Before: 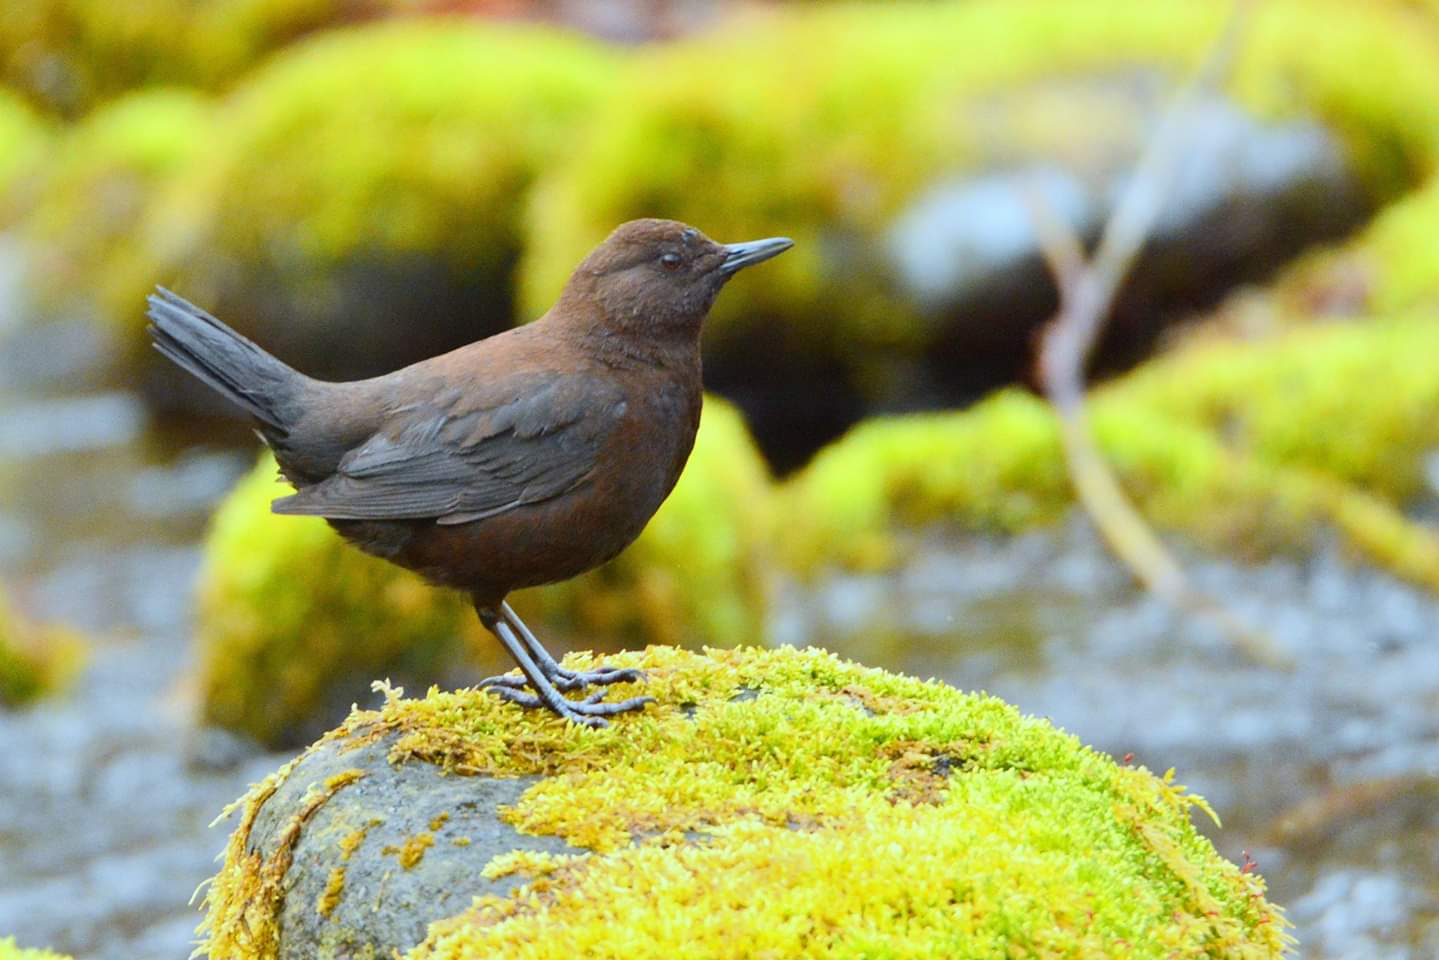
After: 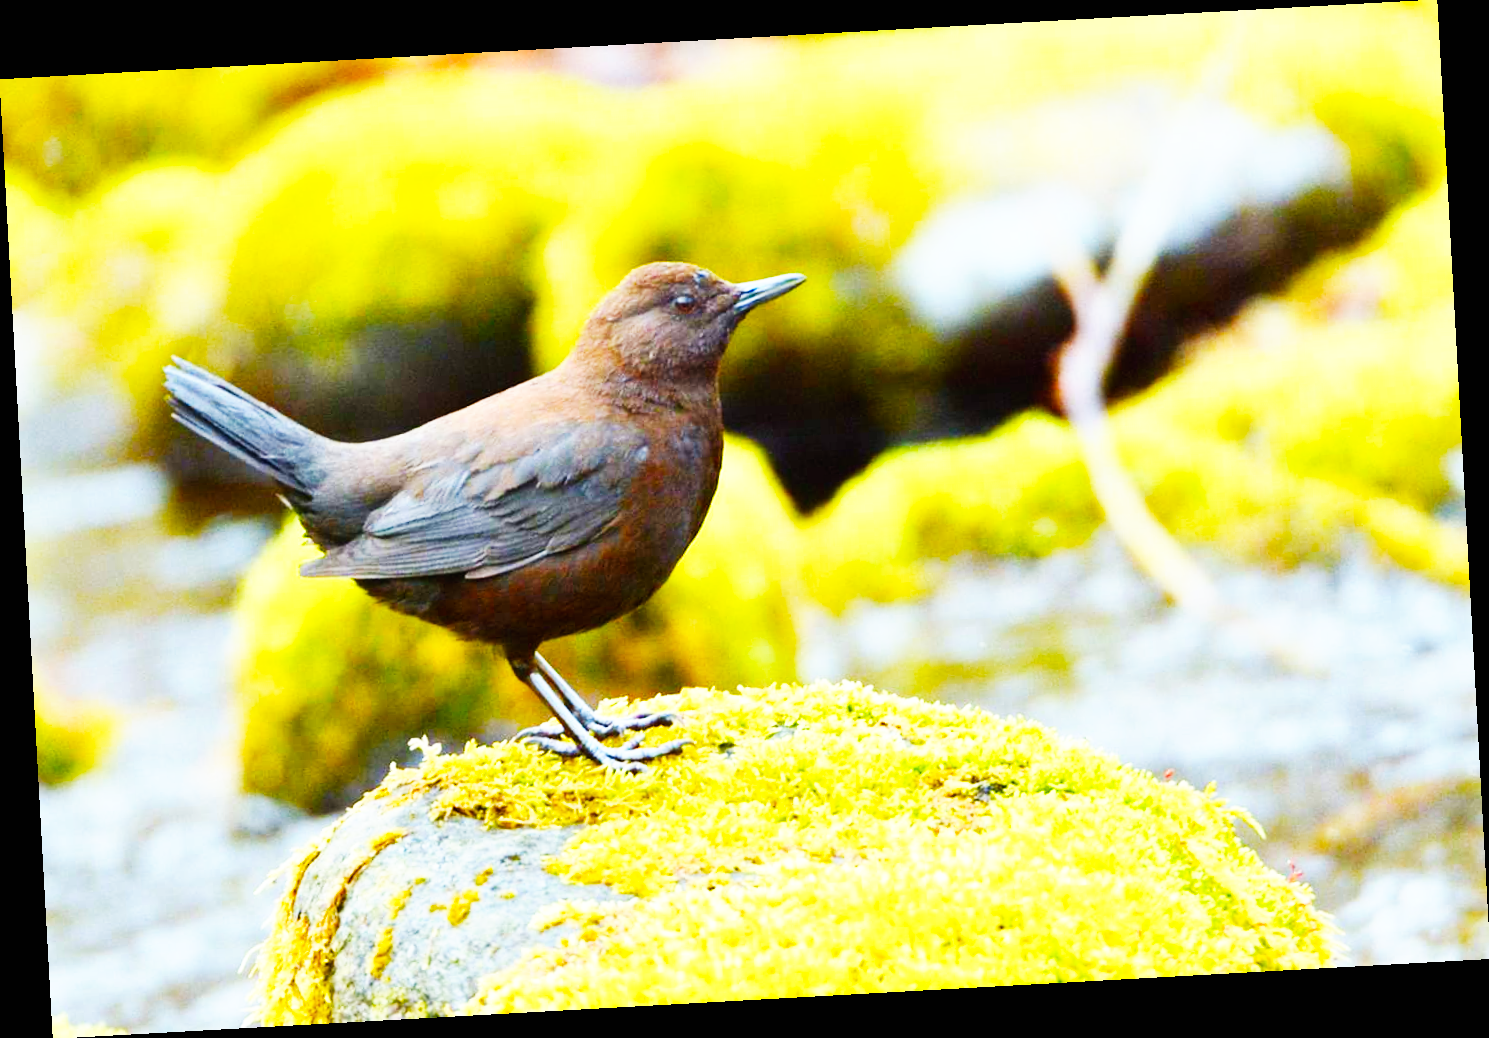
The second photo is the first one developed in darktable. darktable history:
rotate and perspective: rotation -3.18°, automatic cropping off
base curve: curves: ch0 [(0, 0) (0.007, 0.004) (0.027, 0.03) (0.046, 0.07) (0.207, 0.54) (0.442, 0.872) (0.673, 0.972) (1, 1)], preserve colors none
color balance rgb: linear chroma grading › global chroma 8.12%, perceptual saturation grading › global saturation 9.07%, perceptual saturation grading › highlights -13.84%, perceptual saturation grading › mid-tones 14.88%, perceptual saturation grading › shadows 22.8%, perceptual brilliance grading › highlights 2.61%, global vibrance 12.07%
